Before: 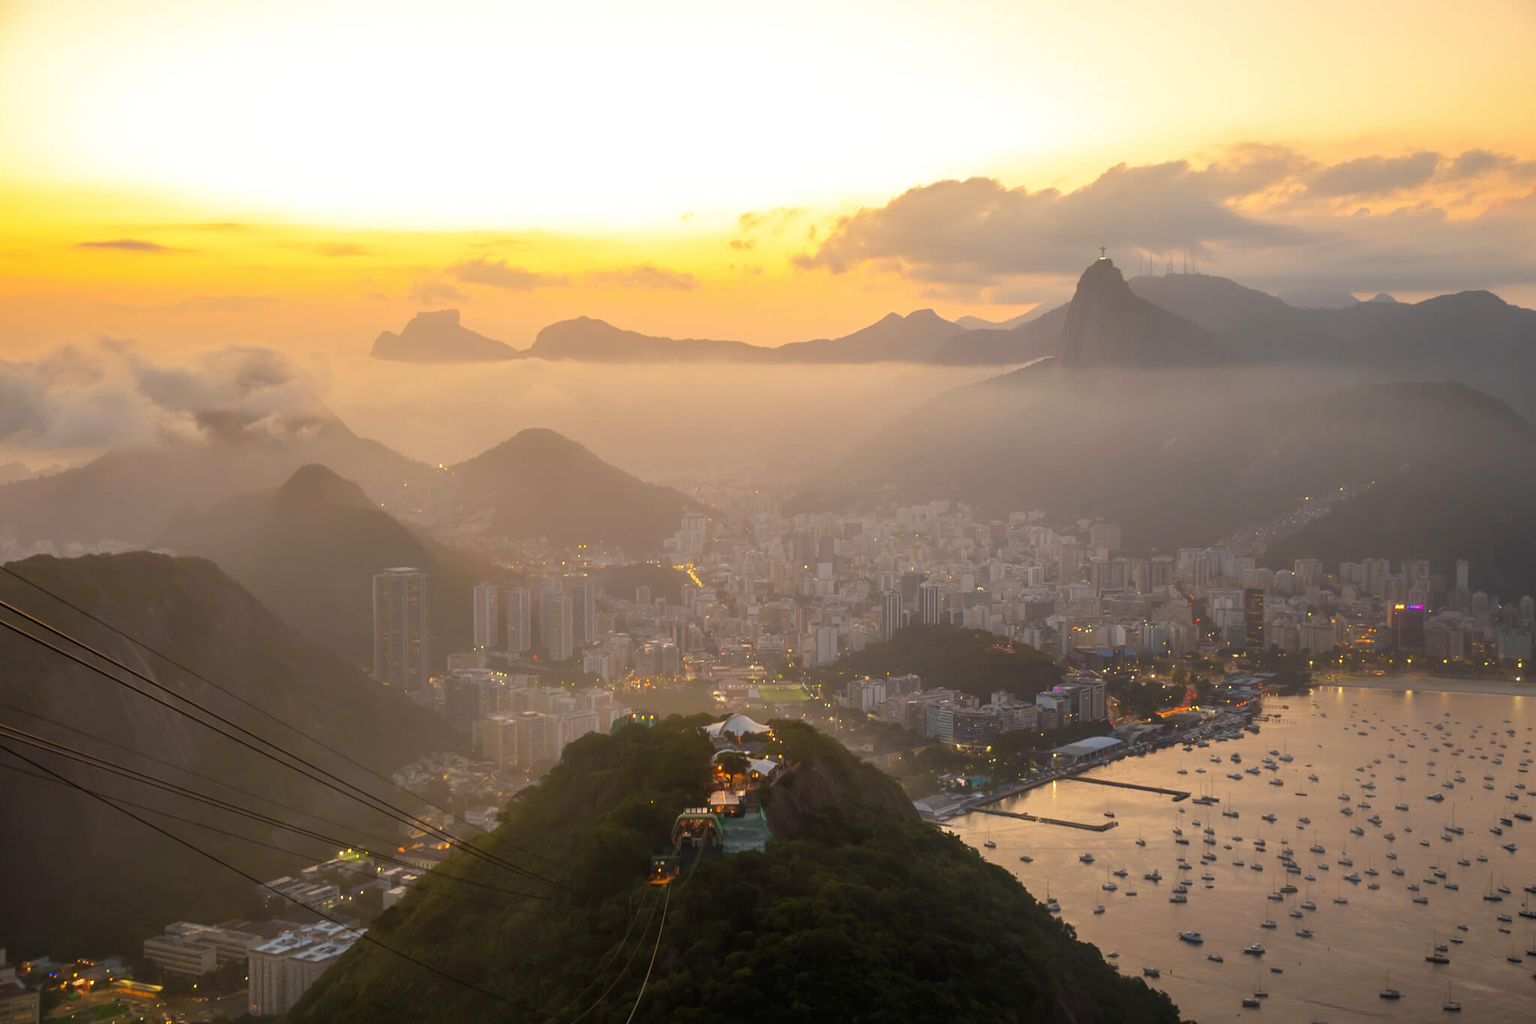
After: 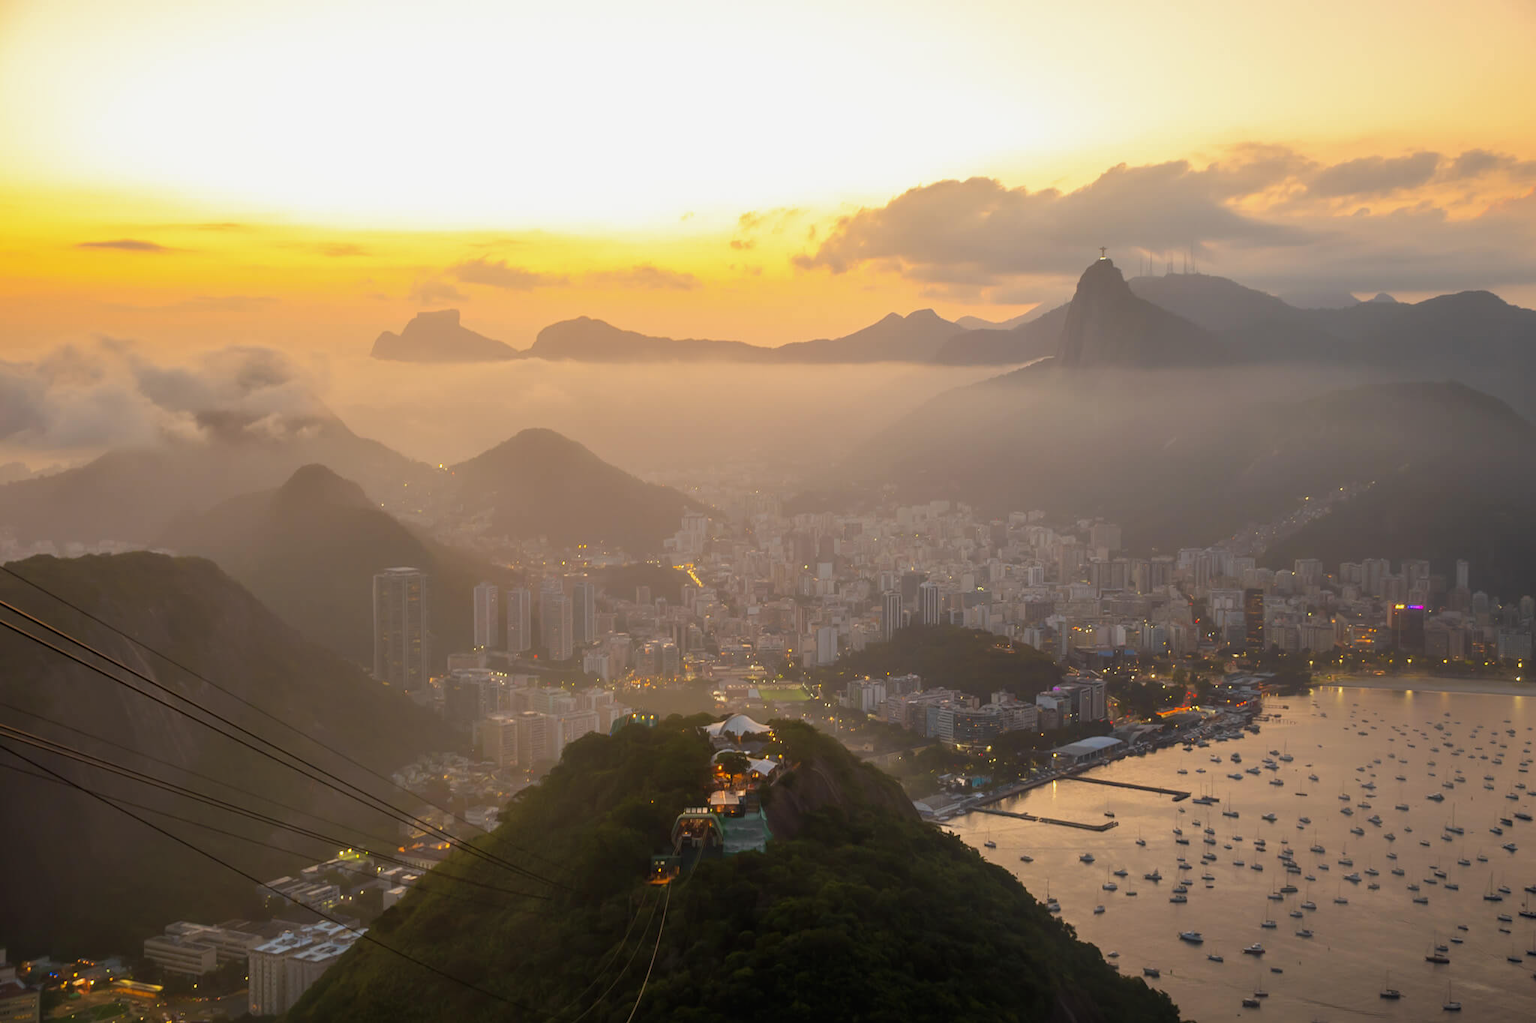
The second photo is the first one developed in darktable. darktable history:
exposure: exposure -0.145 EV, compensate highlight preservation false
